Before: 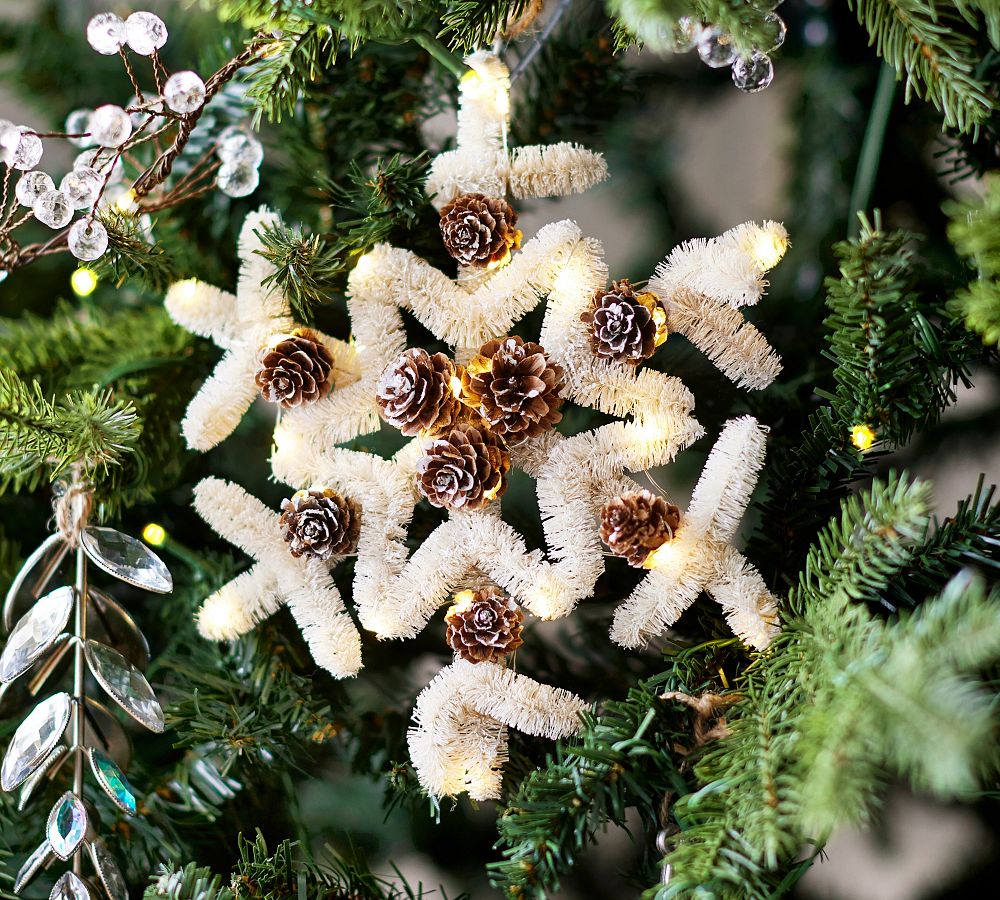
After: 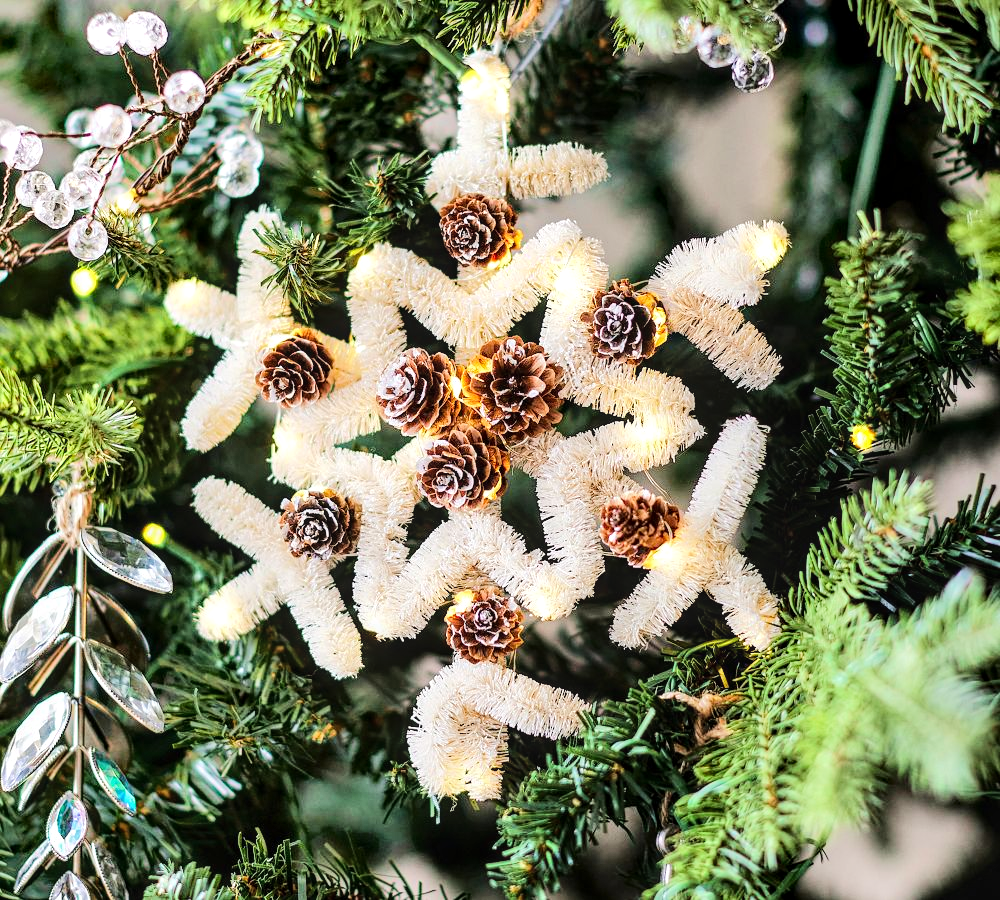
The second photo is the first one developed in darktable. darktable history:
local contrast: detail 130%
tone equalizer: -7 EV 0.164 EV, -6 EV 0.639 EV, -5 EV 1.13 EV, -4 EV 1.31 EV, -3 EV 1.12 EV, -2 EV 0.6 EV, -1 EV 0.165 EV, edges refinement/feathering 500, mask exposure compensation -1.57 EV, preserve details no
